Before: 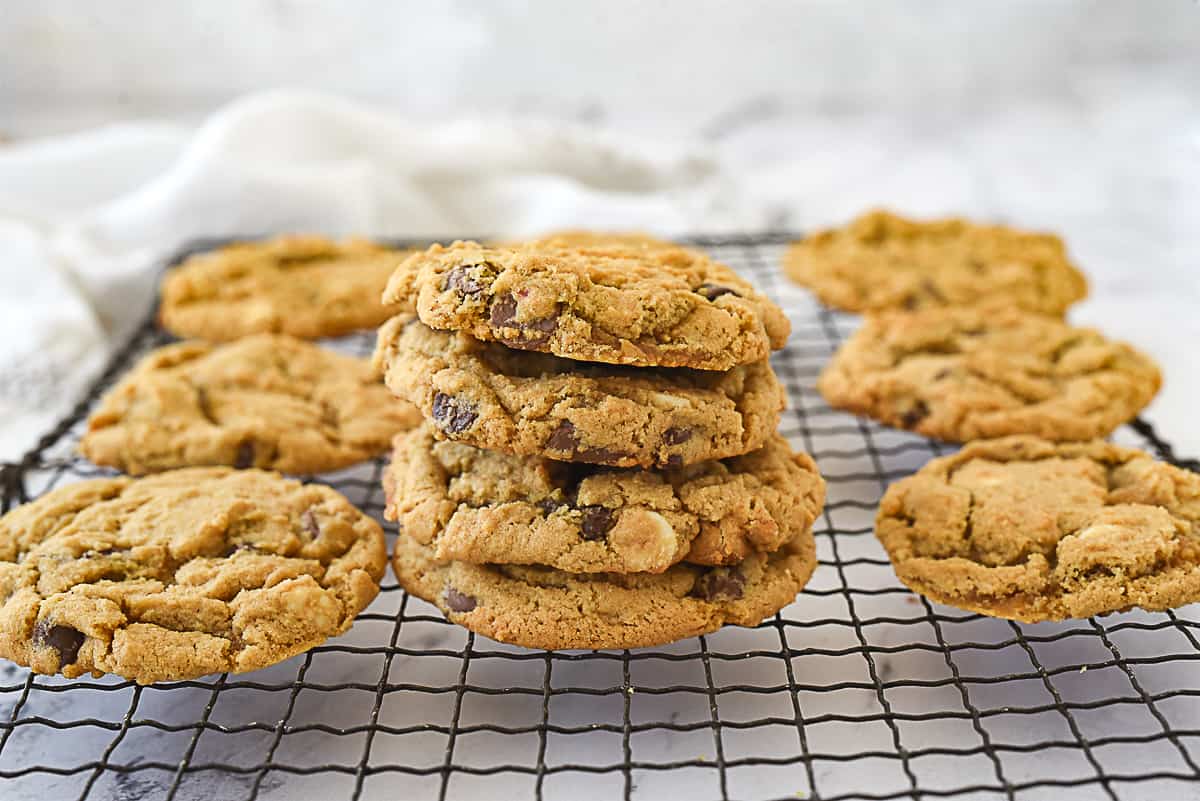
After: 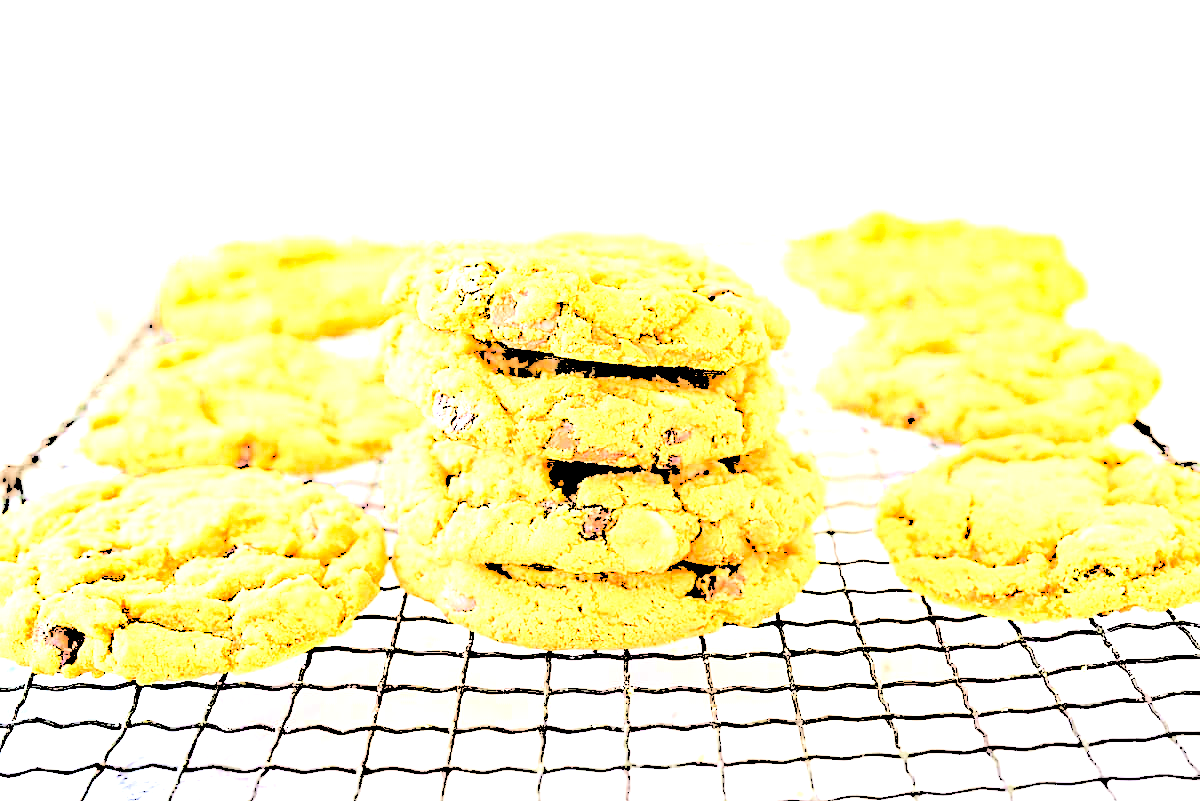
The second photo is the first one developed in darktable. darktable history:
contrast brightness saturation: contrast 0.045
levels: levels [0.246, 0.256, 0.506]
exposure: exposure 0.946 EV, compensate highlight preservation false
